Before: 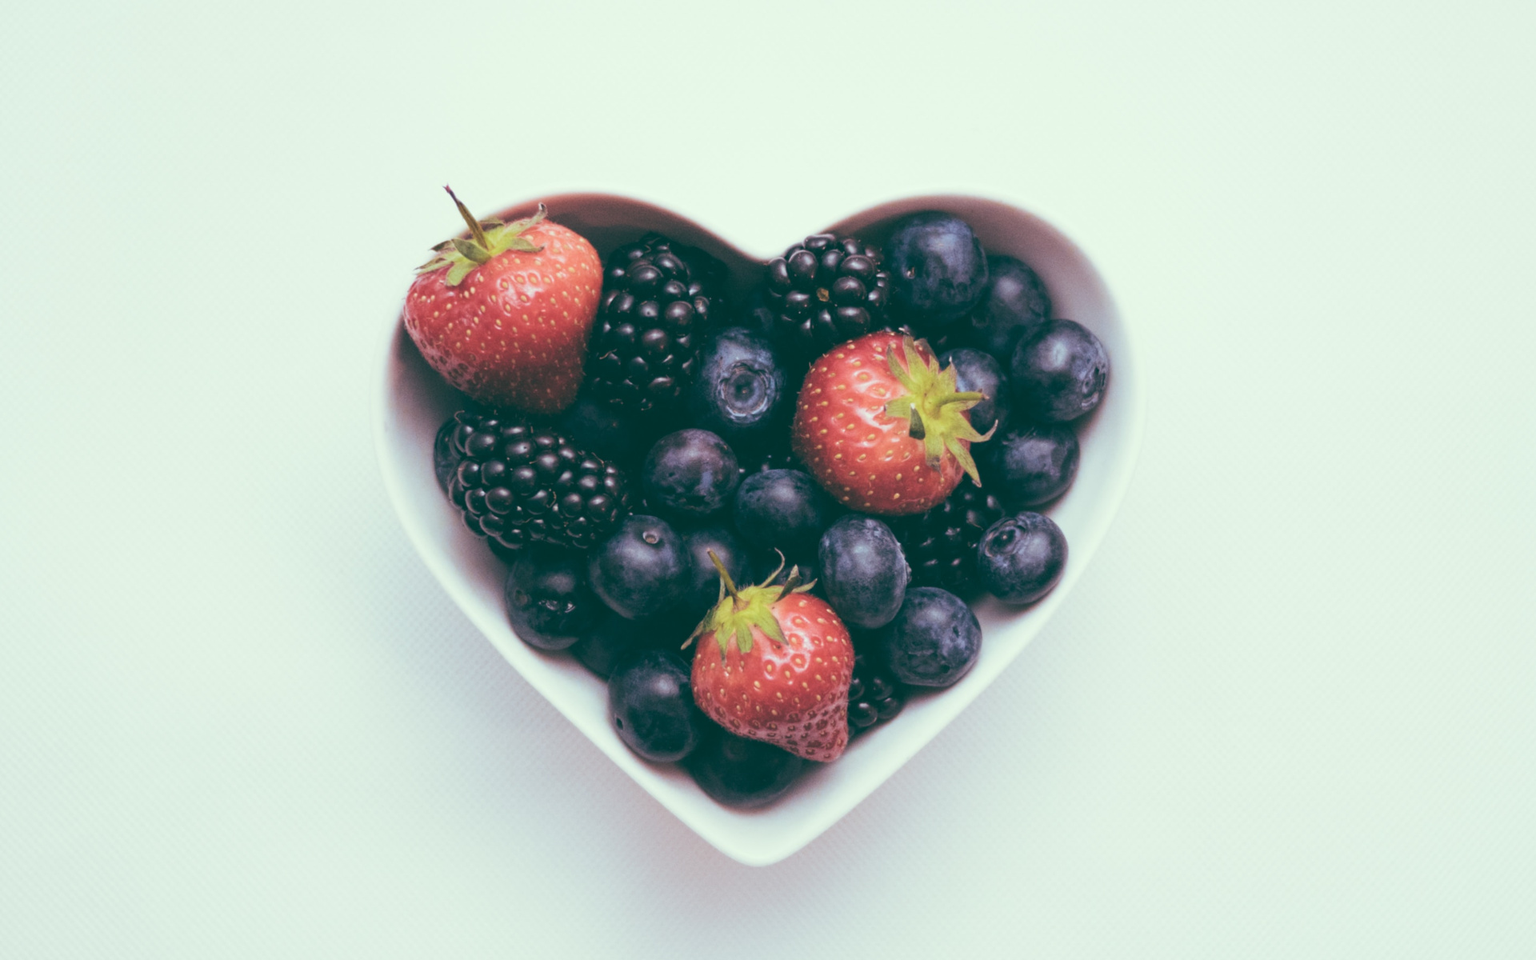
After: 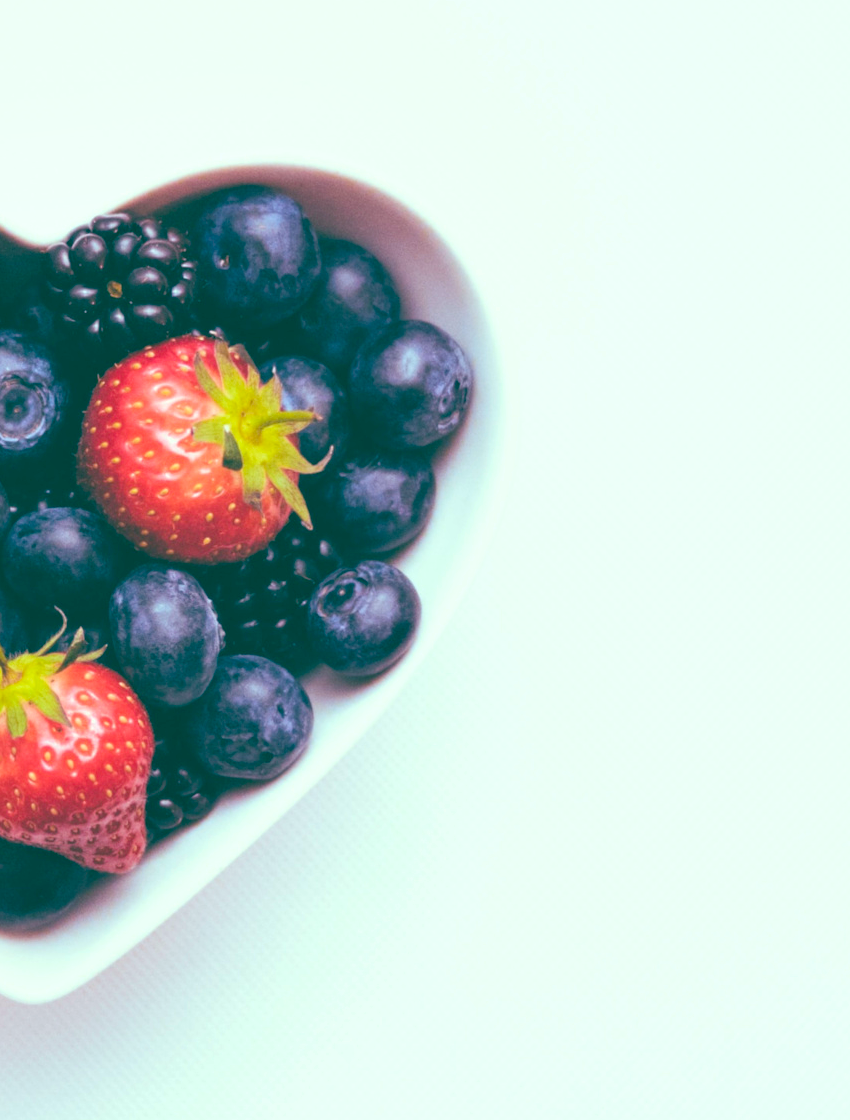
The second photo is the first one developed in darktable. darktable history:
rotate and perspective: automatic cropping original format, crop left 0, crop top 0
crop: left 47.628%, top 6.643%, right 7.874%
color balance rgb: perceptual saturation grading › global saturation 30%, global vibrance 20%
shadows and highlights: shadows 37.27, highlights -28.18, soften with gaussian
levels: levels [0, 0.435, 0.917]
white balance: red 0.978, blue 0.999
